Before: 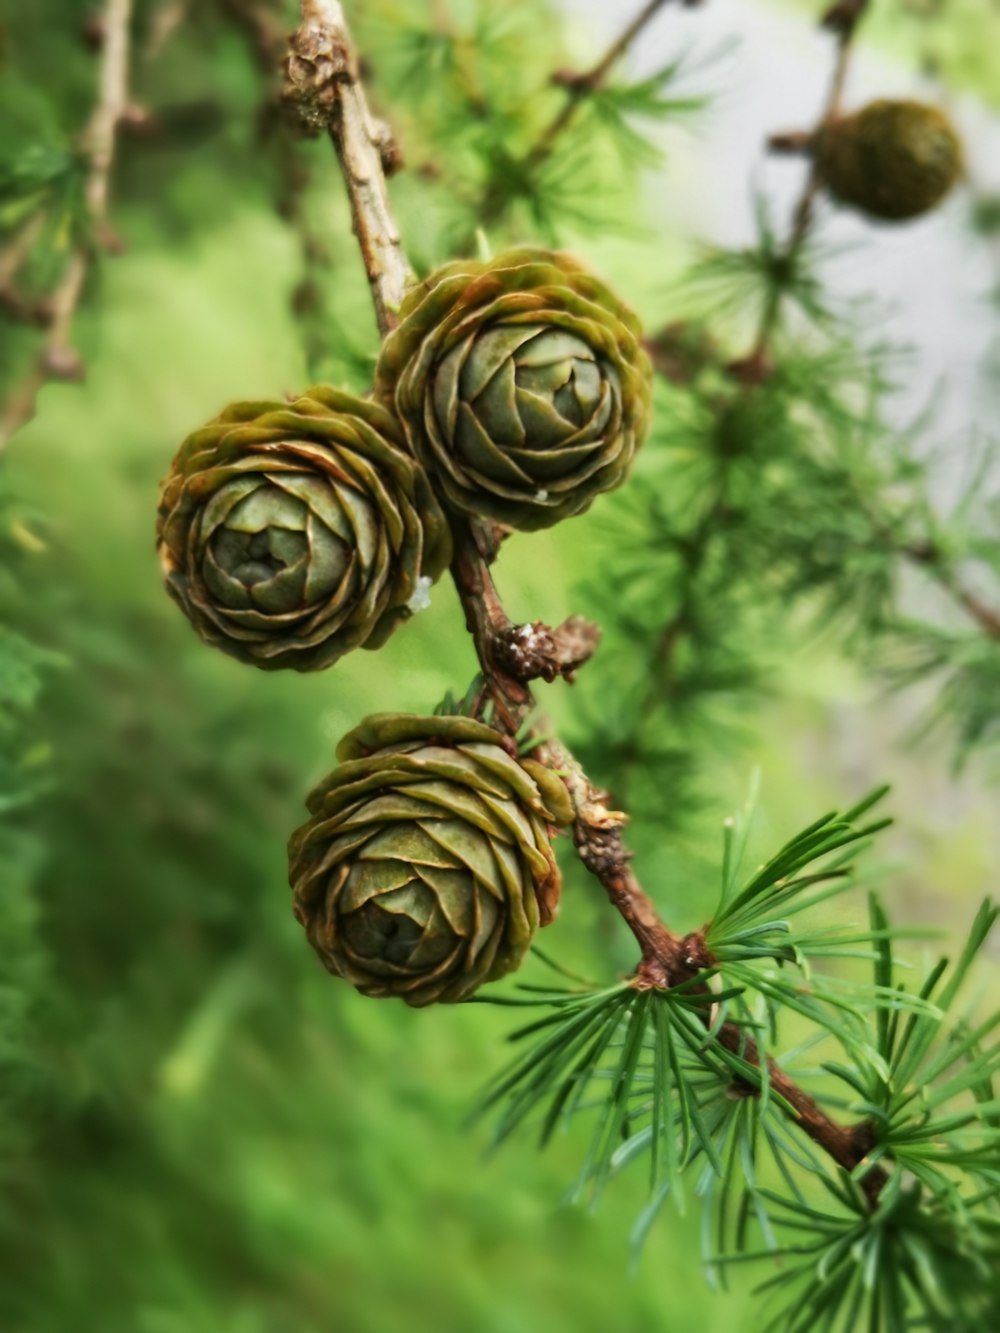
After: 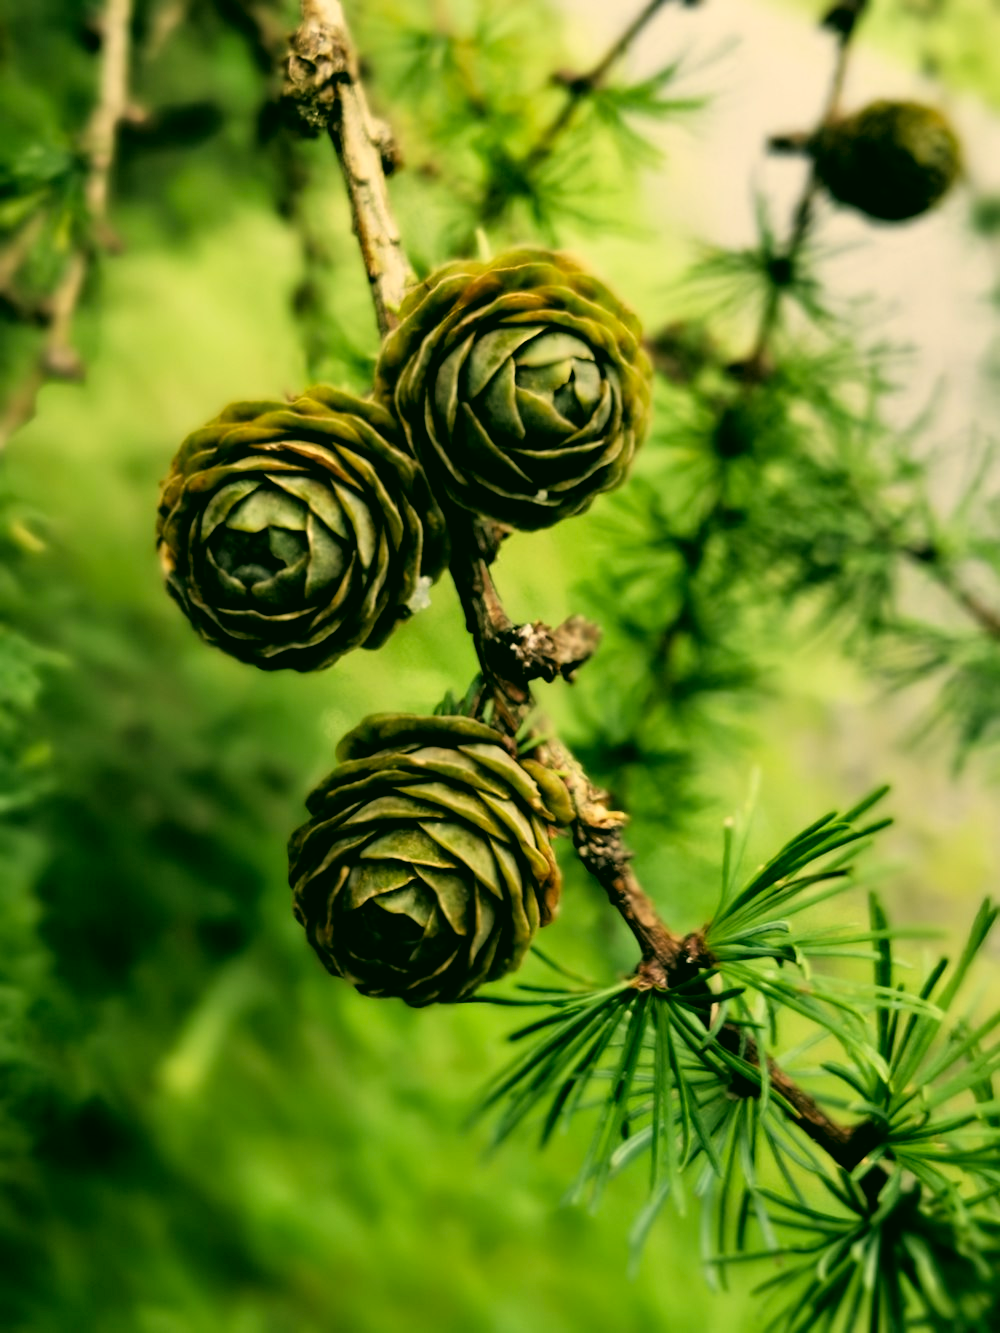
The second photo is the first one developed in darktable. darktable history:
color correction: highlights a* 4.72, highlights b* 24.15, shadows a* -16.19, shadows b* 3.76
filmic rgb: black relative exposure -3.69 EV, white relative exposure 2.75 EV, dynamic range scaling -4.98%, hardness 3.05
